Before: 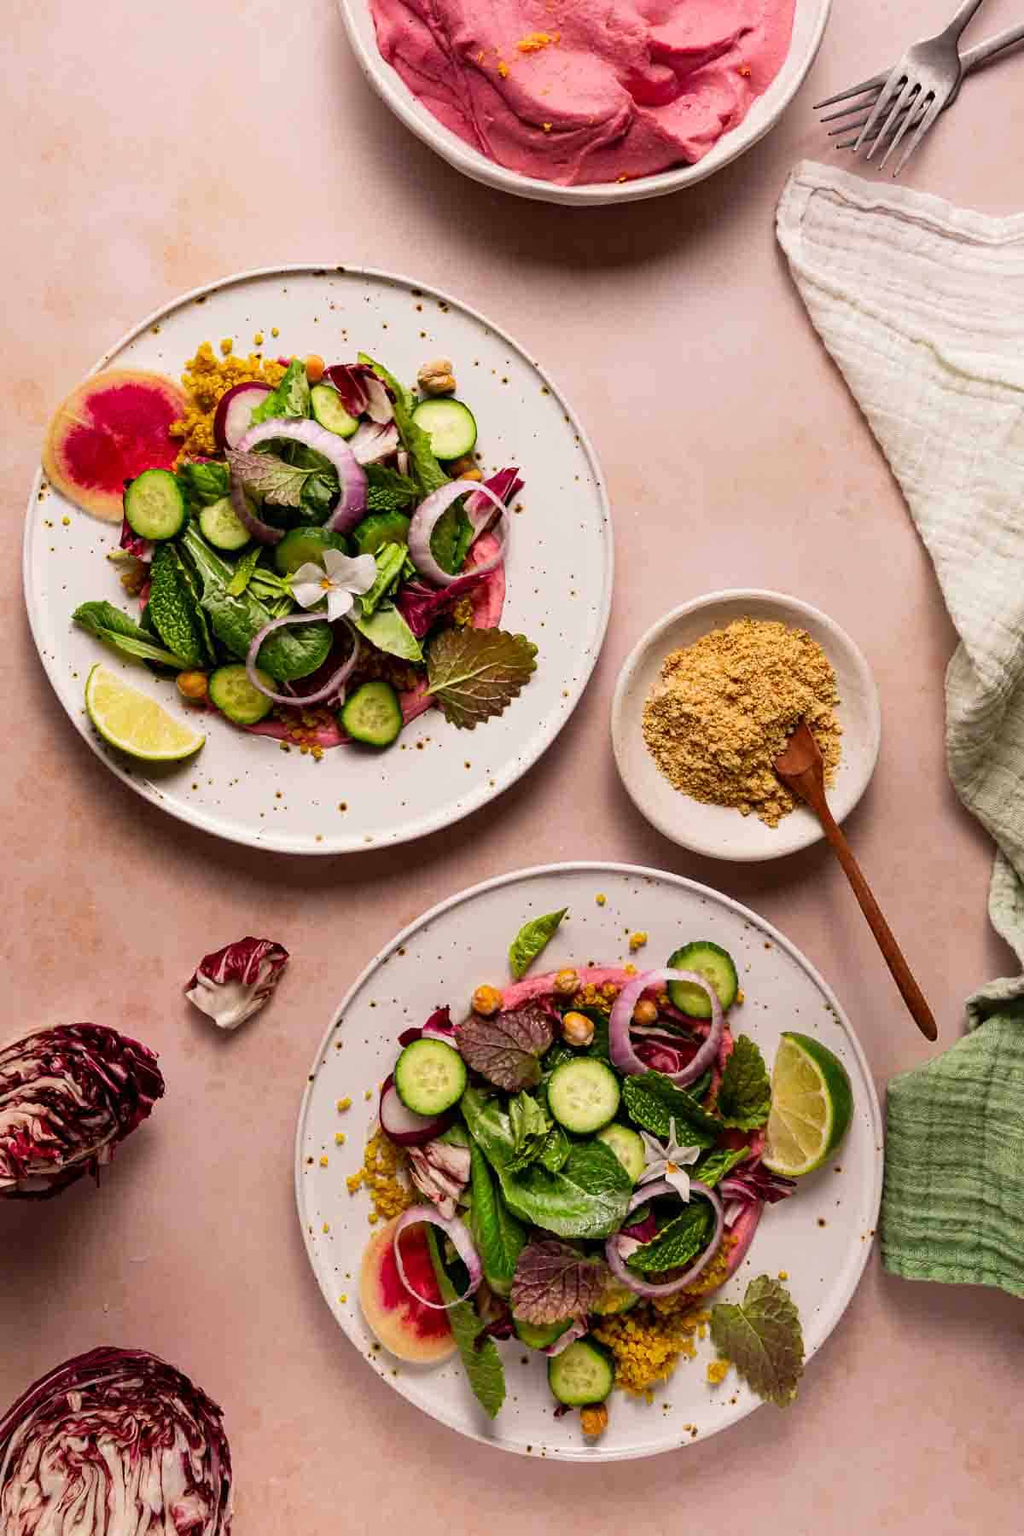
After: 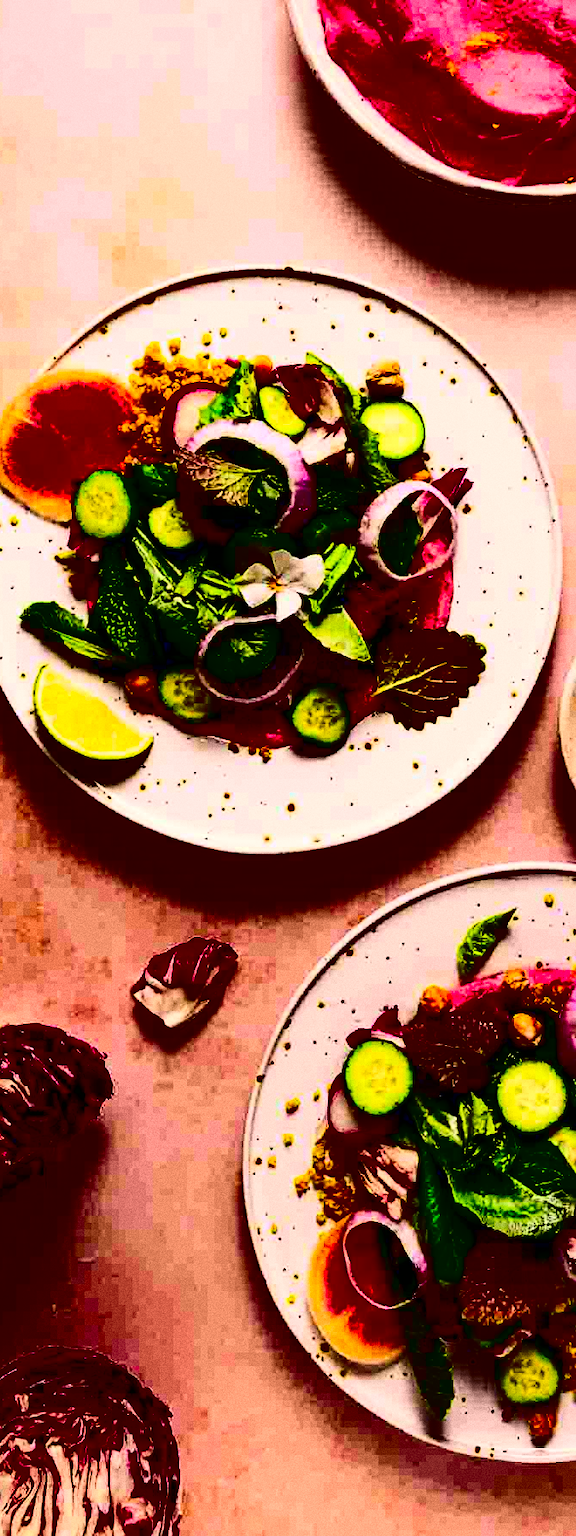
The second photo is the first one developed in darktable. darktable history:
contrast brightness saturation: contrast 0.77, brightness -1, saturation 1
crop: left 5.114%, right 38.589%
grain: coarseness 11.82 ISO, strength 36.67%, mid-tones bias 74.17%
haze removal: compatibility mode true, adaptive false
